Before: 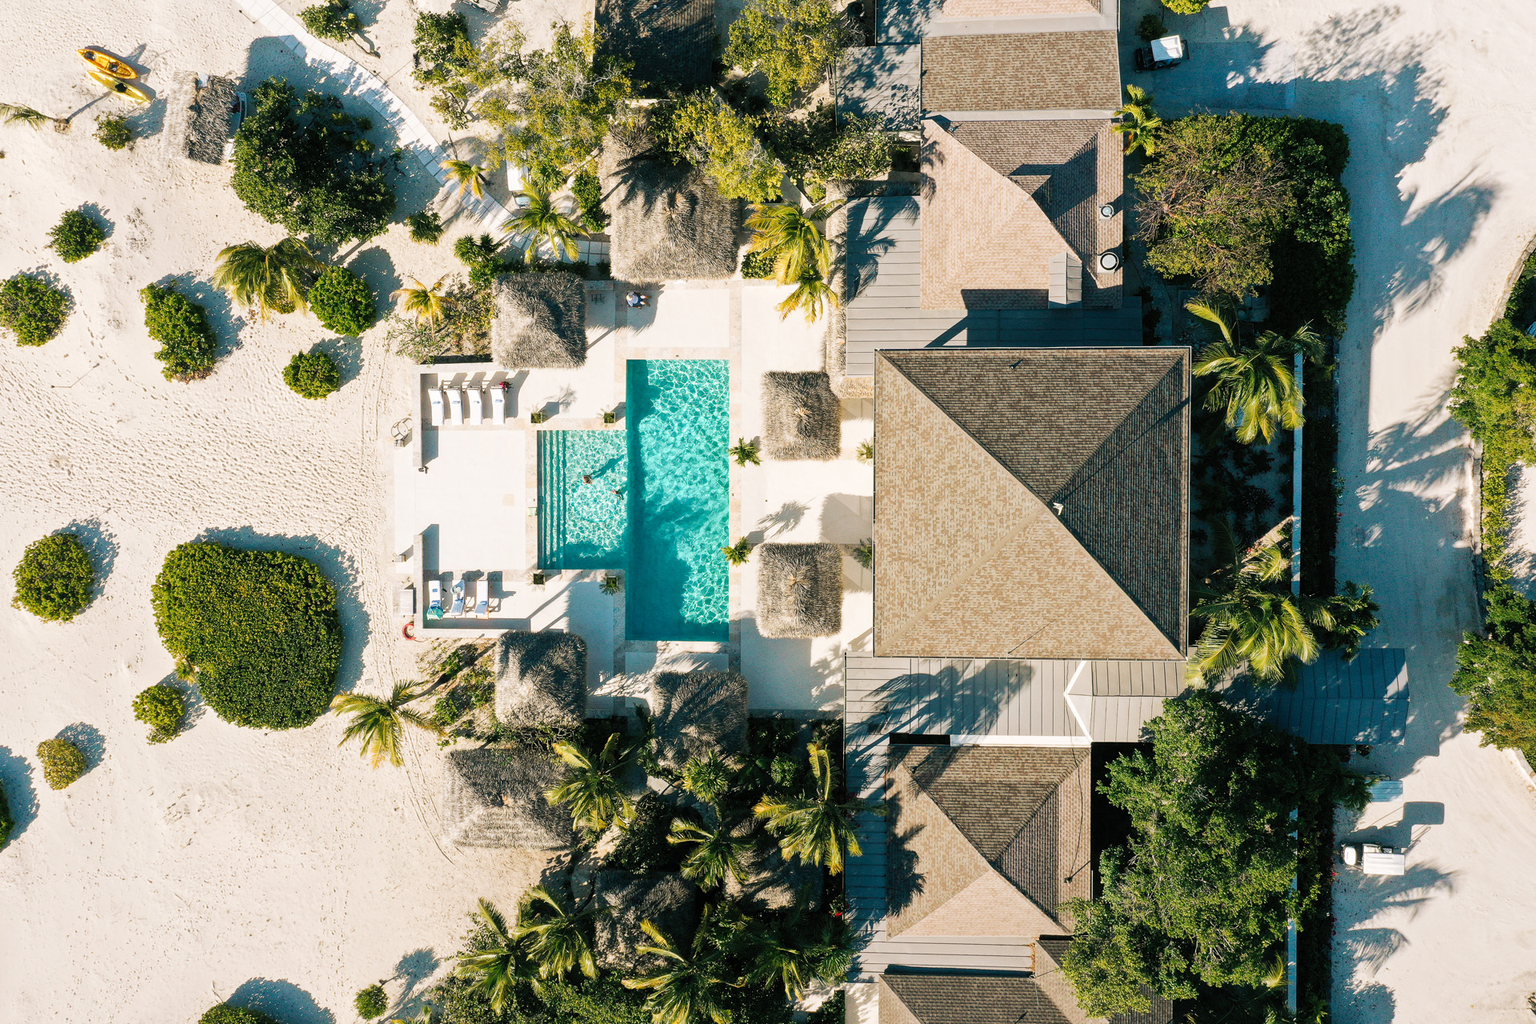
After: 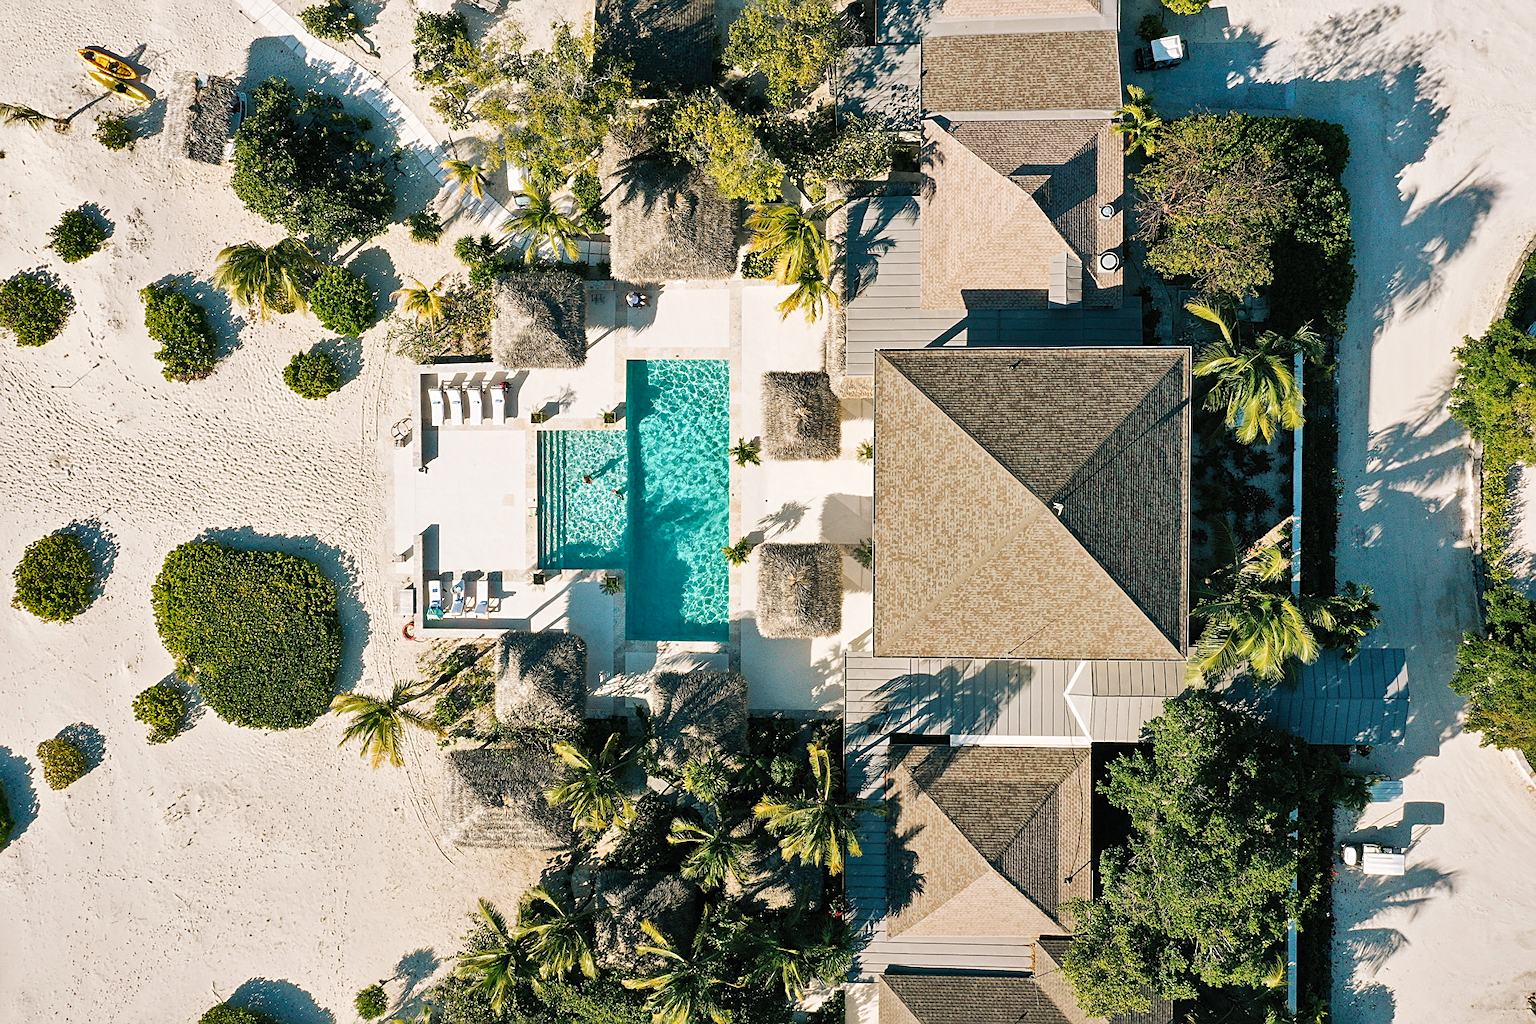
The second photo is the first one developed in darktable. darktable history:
sharpen: on, module defaults
shadows and highlights: shadows 60, soften with gaussian
